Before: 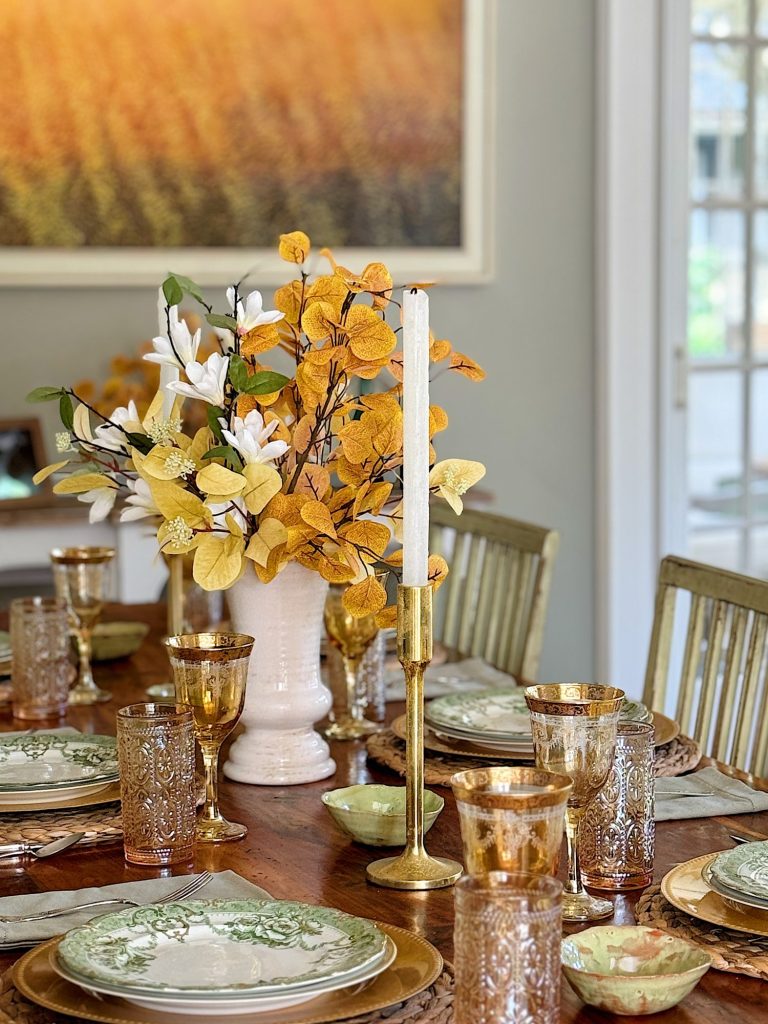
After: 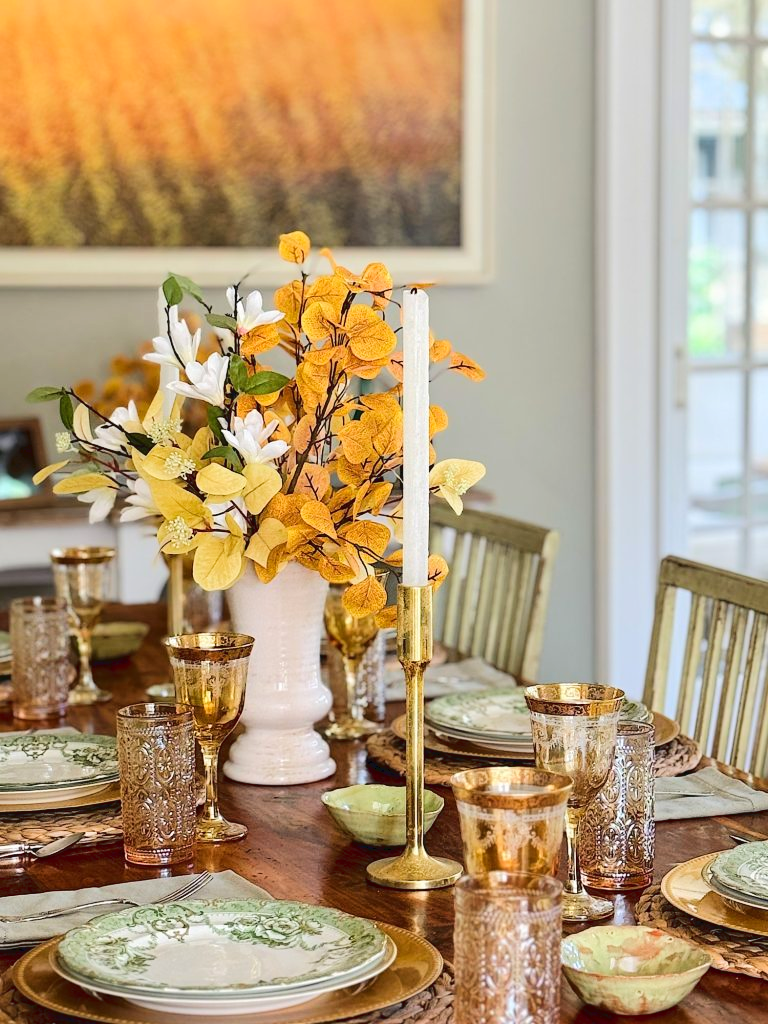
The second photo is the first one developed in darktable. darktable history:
tone curve: curves: ch0 [(0, 0) (0.003, 0.049) (0.011, 0.052) (0.025, 0.061) (0.044, 0.08) (0.069, 0.101) (0.1, 0.119) (0.136, 0.139) (0.177, 0.172) (0.224, 0.222) (0.277, 0.292) (0.335, 0.367) (0.399, 0.444) (0.468, 0.538) (0.543, 0.623) (0.623, 0.713) (0.709, 0.784) (0.801, 0.844) (0.898, 0.916) (1, 1)], color space Lab, linked channels, preserve colors none
